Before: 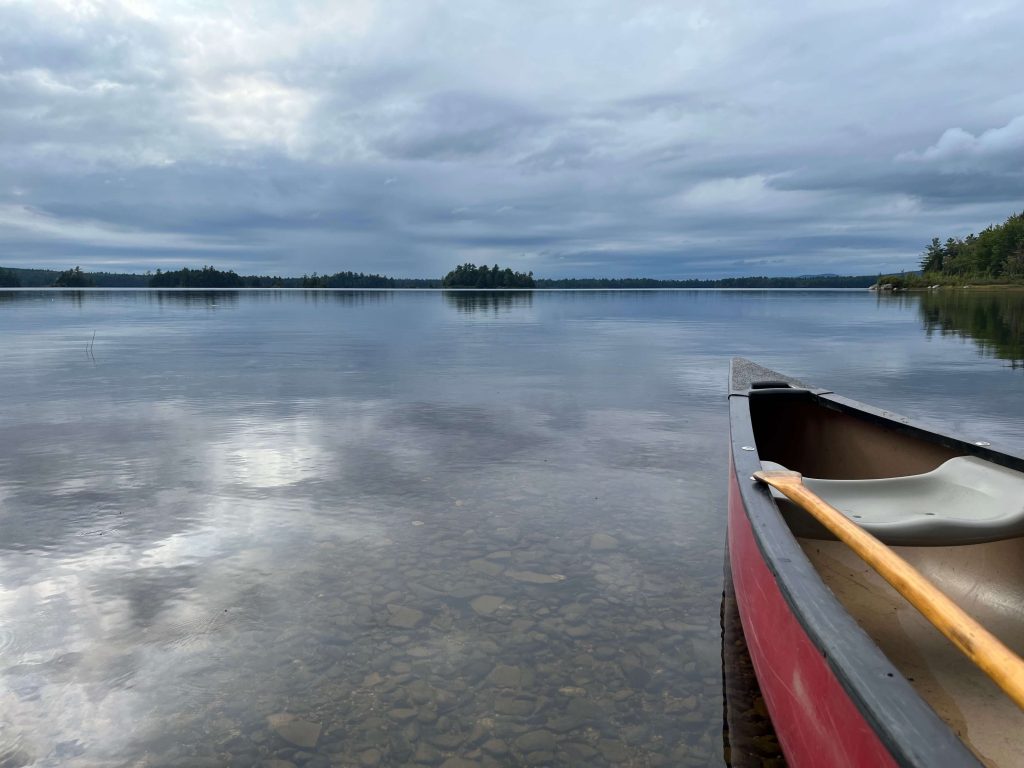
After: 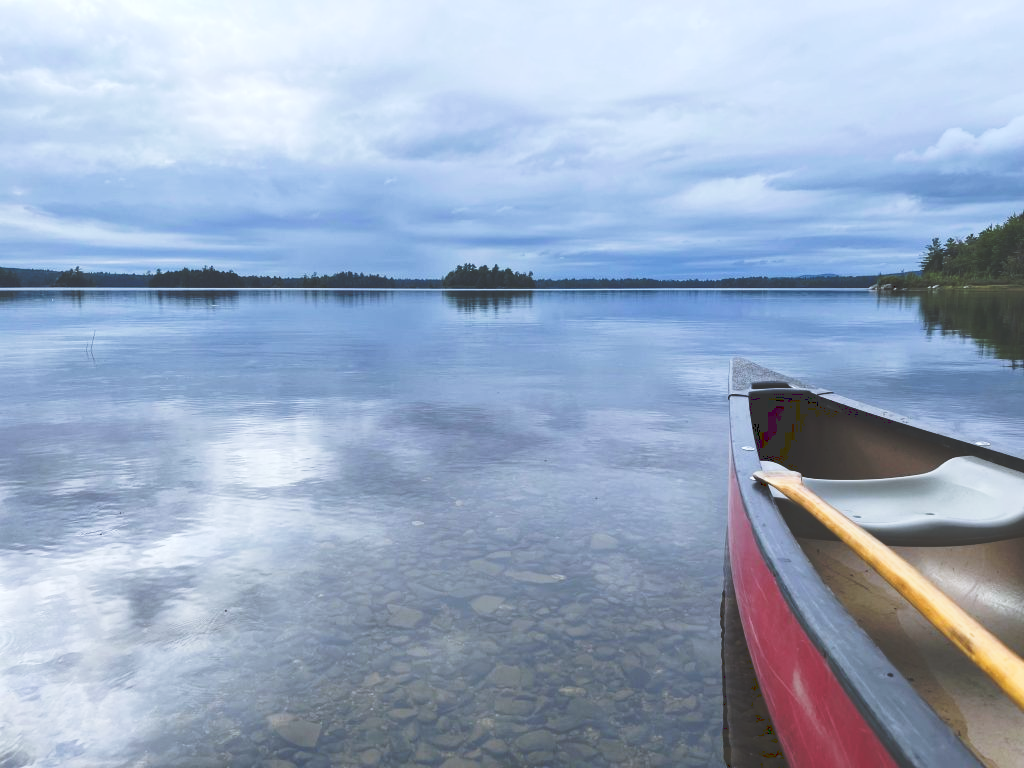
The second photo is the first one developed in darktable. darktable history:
tone curve: curves: ch0 [(0, 0) (0.003, 0.203) (0.011, 0.203) (0.025, 0.21) (0.044, 0.22) (0.069, 0.231) (0.1, 0.243) (0.136, 0.255) (0.177, 0.277) (0.224, 0.305) (0.277, 0.346) (0.335, 0.412) (0.399, 0.492) (0.468, 0.571) (0.543, 0.658) (0.623, 0.75) (0.709, 0.837) (0.801, 0.905) (0.898, 0.955) (1, 1)], preserve colors none
white balance: red 0.931, blue 1.11
